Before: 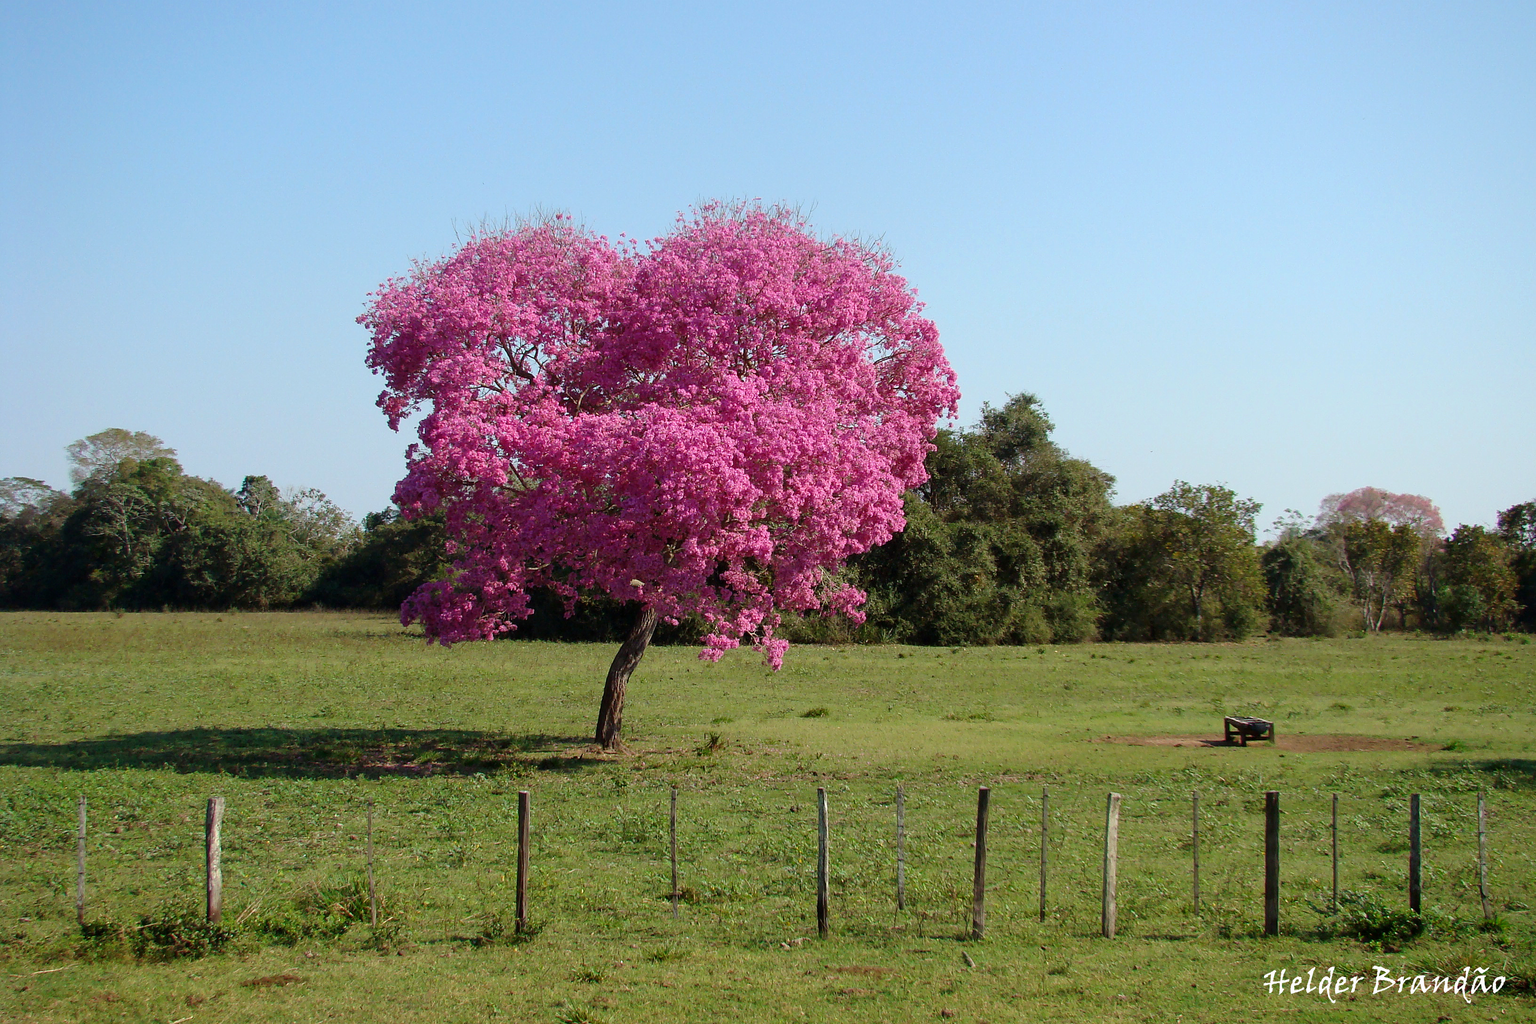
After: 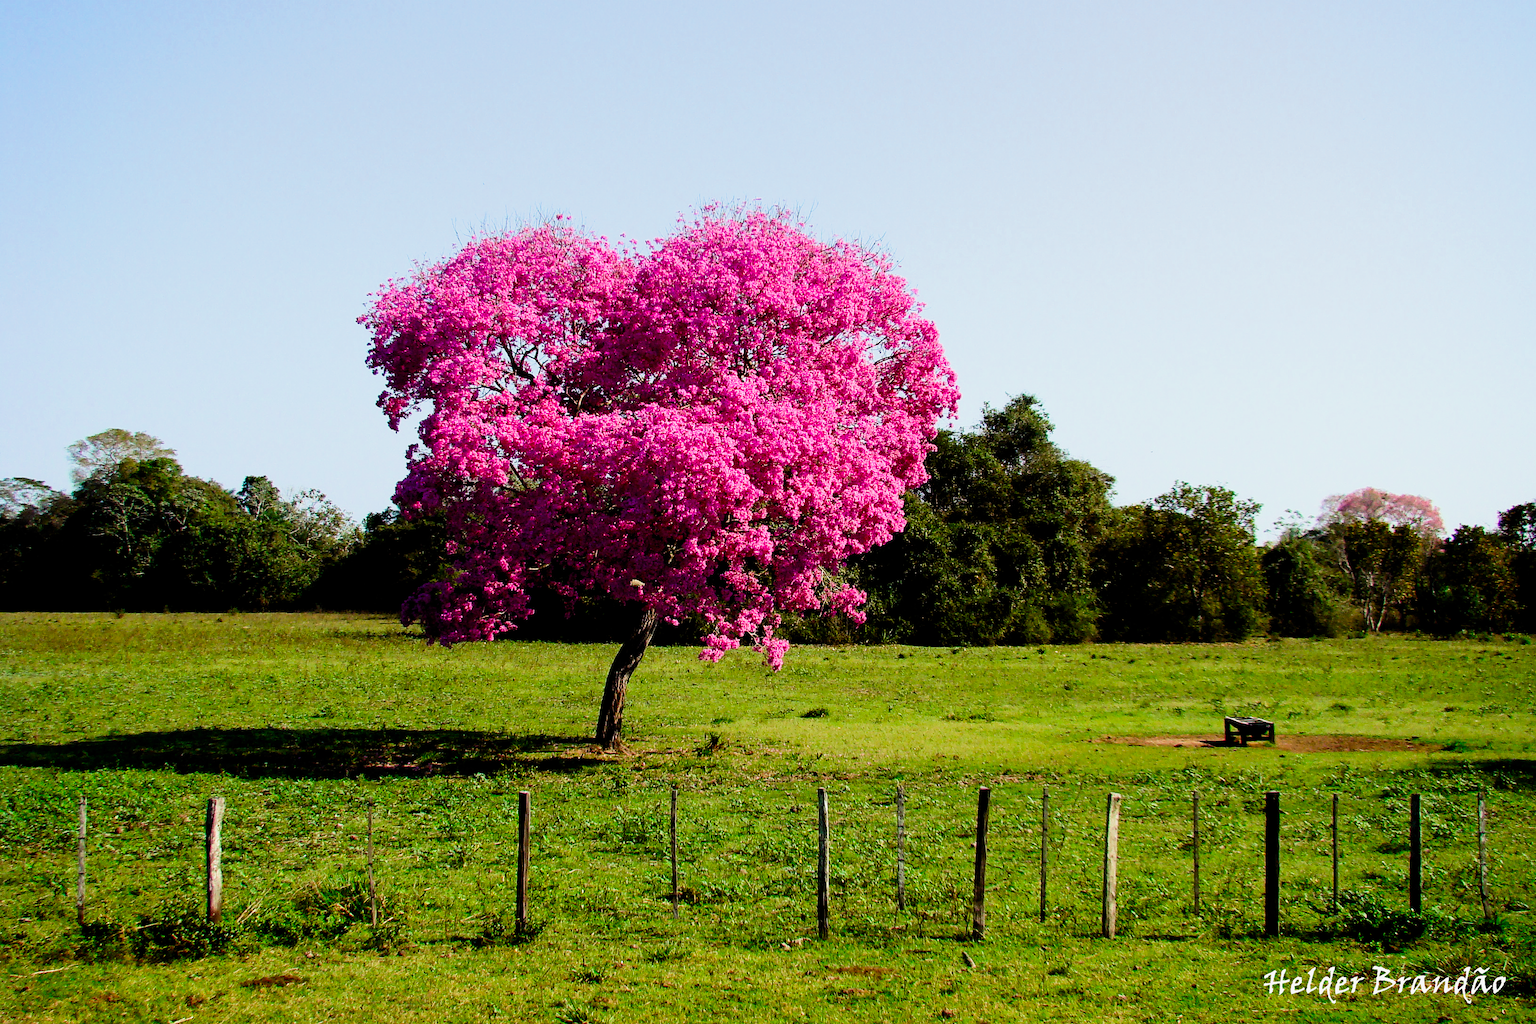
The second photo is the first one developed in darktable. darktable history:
filmic rgb: black relative exposure -4.06 EV, white relative exposure 3 EV, hardness 3.01, contrast 1.41, add noise in highlights 0.001, preserve chrominance max RGB, color science v3 (2019), use custom middle-gray values true, iterations of high-quality reconstruction 0, contrast in highlights soft
contrast brightness saturation: contrast 0.263, brightness 0.015, saturation 0.878
